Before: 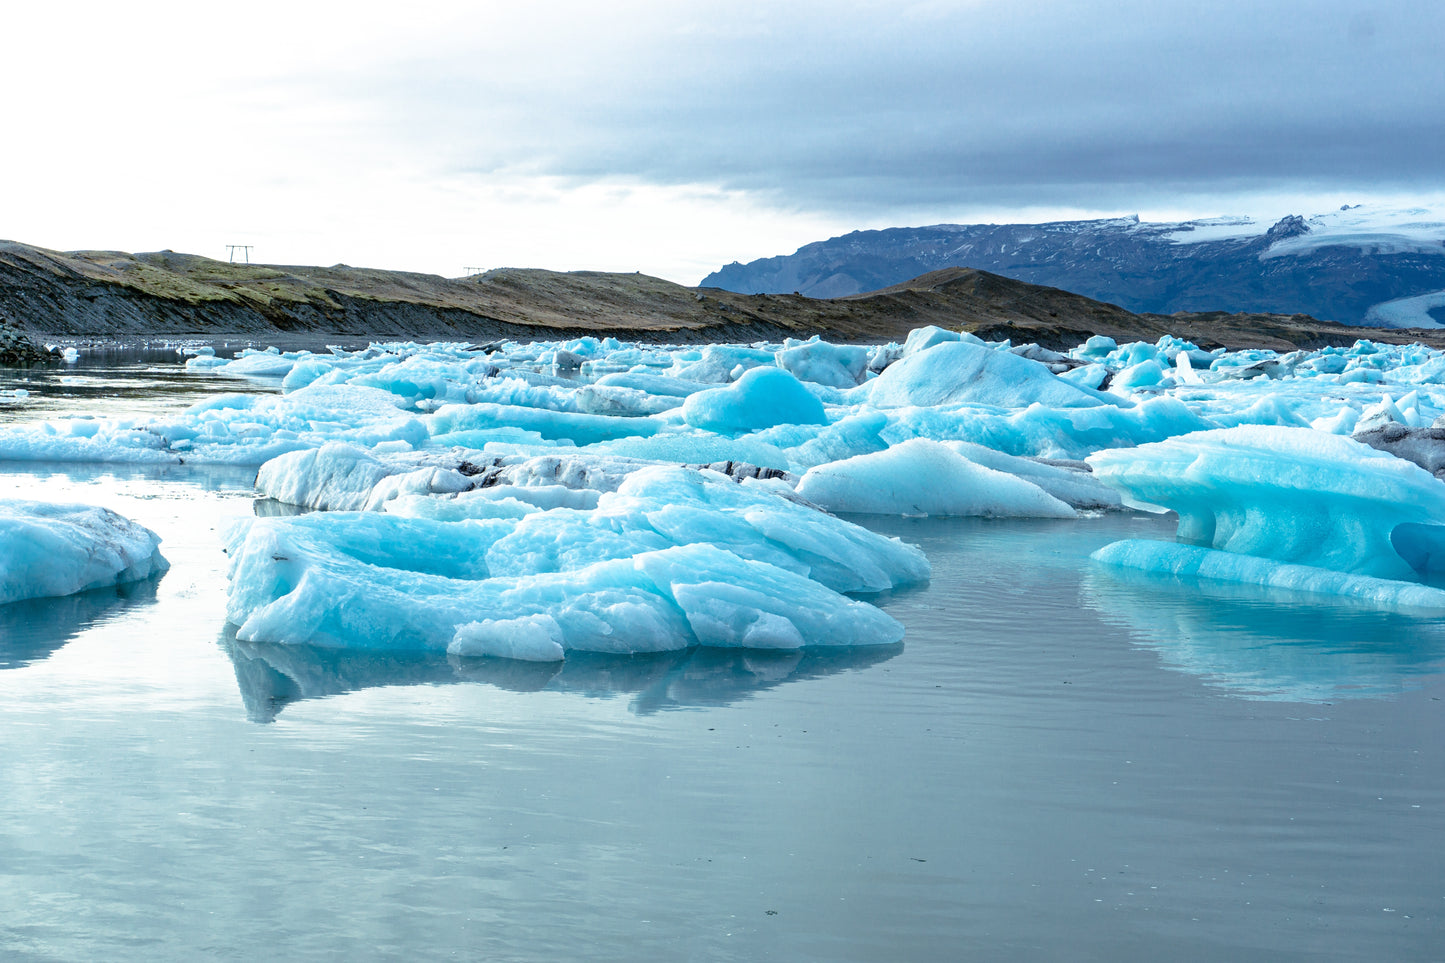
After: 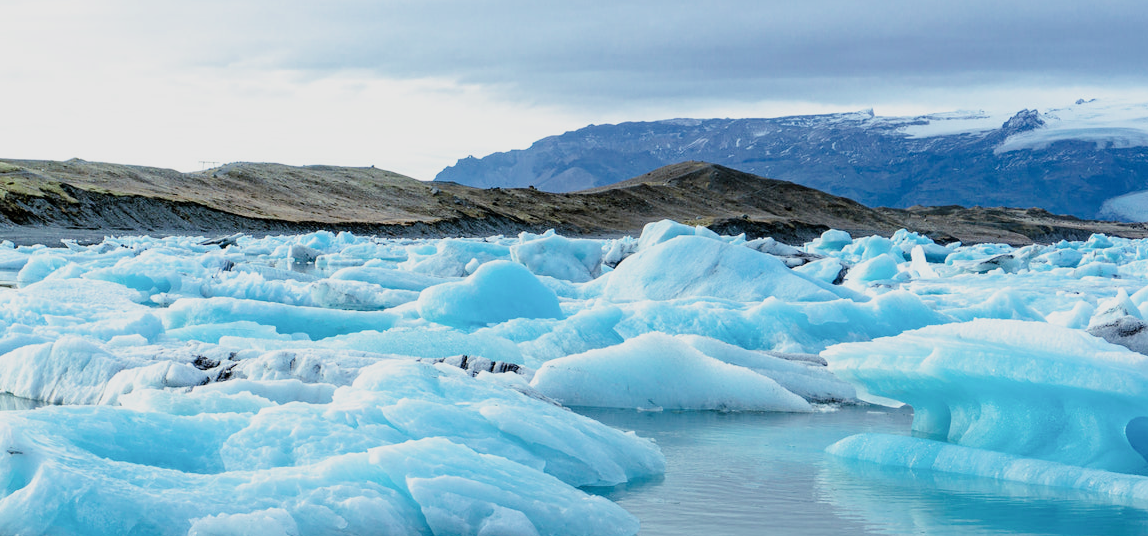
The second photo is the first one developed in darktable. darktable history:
crop: left 18.38%, top 11.092%, right 2.134%, bottom 33.217%
filmic rgb: black relative exposure -7.65 EV, white relative exposure 4.56 EV, hardness 3.61
exposure: exposure 0.559 EV, compensate highlight preservation false
